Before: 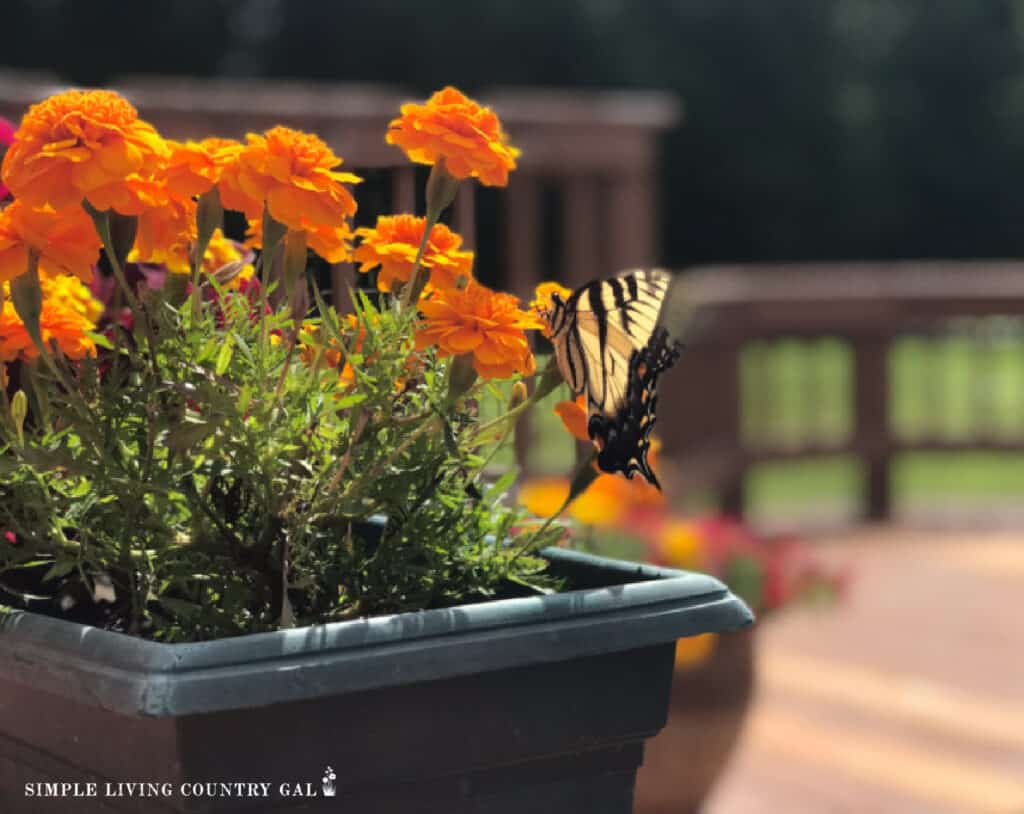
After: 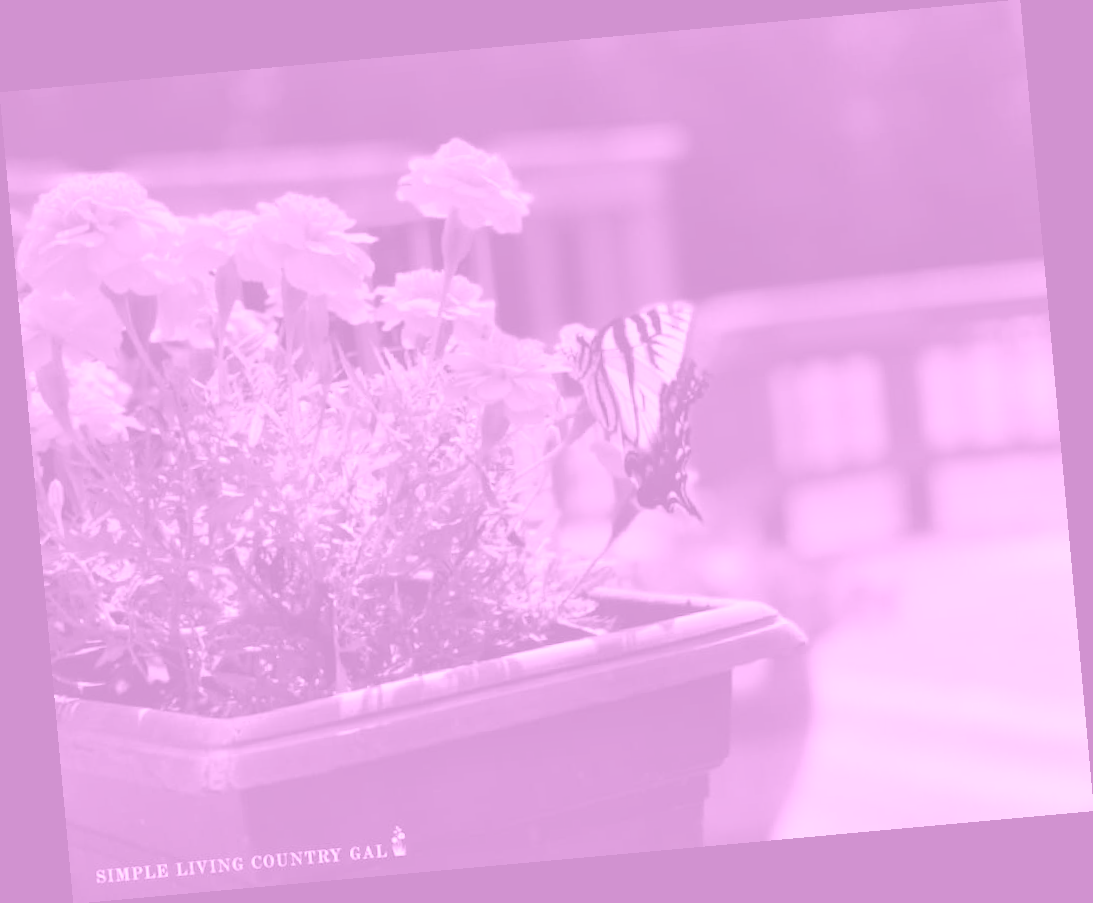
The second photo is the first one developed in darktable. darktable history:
colorize: hue 331.2°, saturation 75%, source mix 30.28%, lightness 70.52%, version 1
vibrance: vibrance 20%
rgb levels: preserve colors max RGB
rotate and perspective: rotation -5.2°, automatic cropping off
